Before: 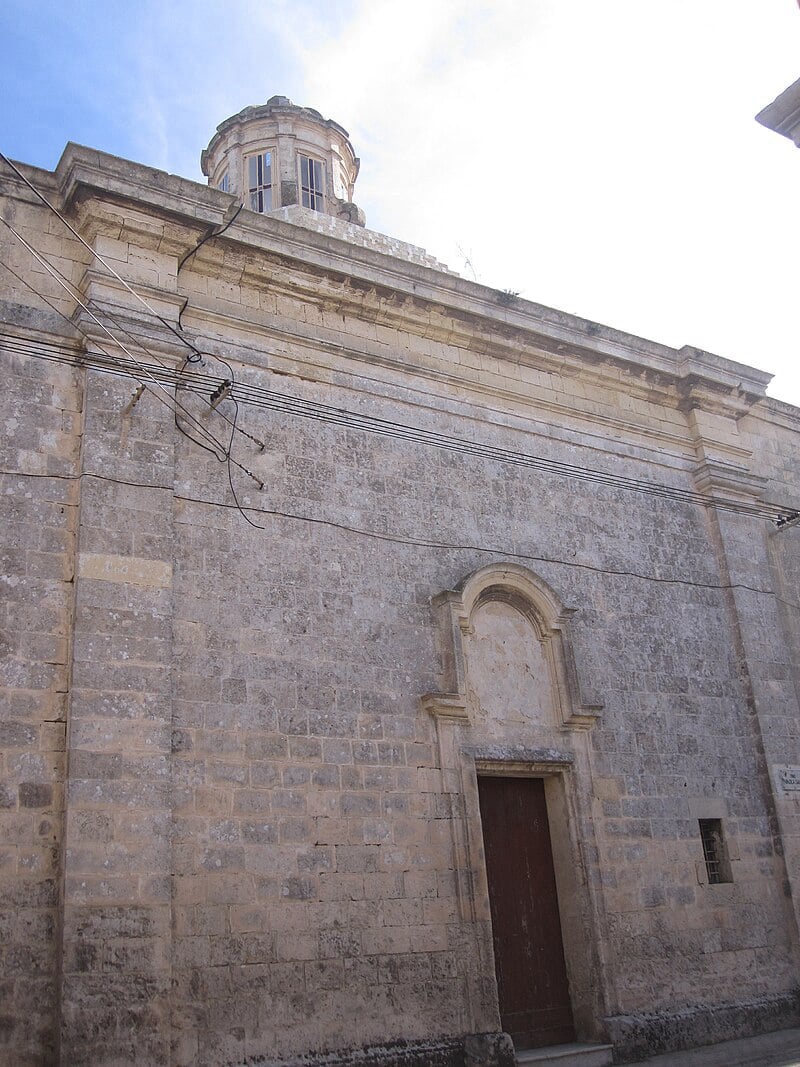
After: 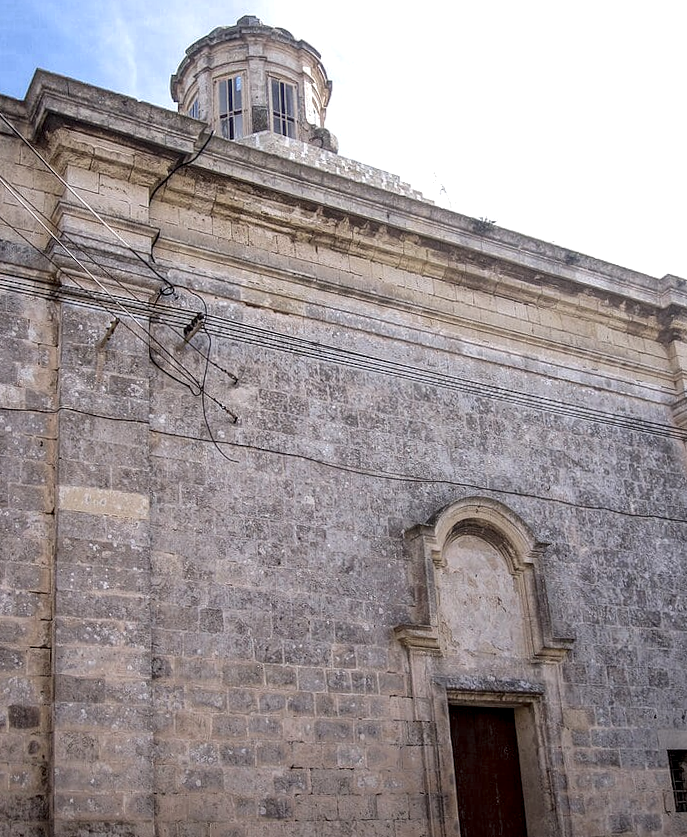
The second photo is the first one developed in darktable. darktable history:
crop: top 7.49%, right 9.717%, bottom 11.943%
local contrast: highlights 79%, shadows 56%, detail 175%, midtone range 0.428
rotate and perspective: rotation 0.074°, lens shift (vertical) 0.096, lens shift (horizontal) -0.041, crop left 0.043, crop right 0.952, crop top 0.024, crop bottom 0.979
